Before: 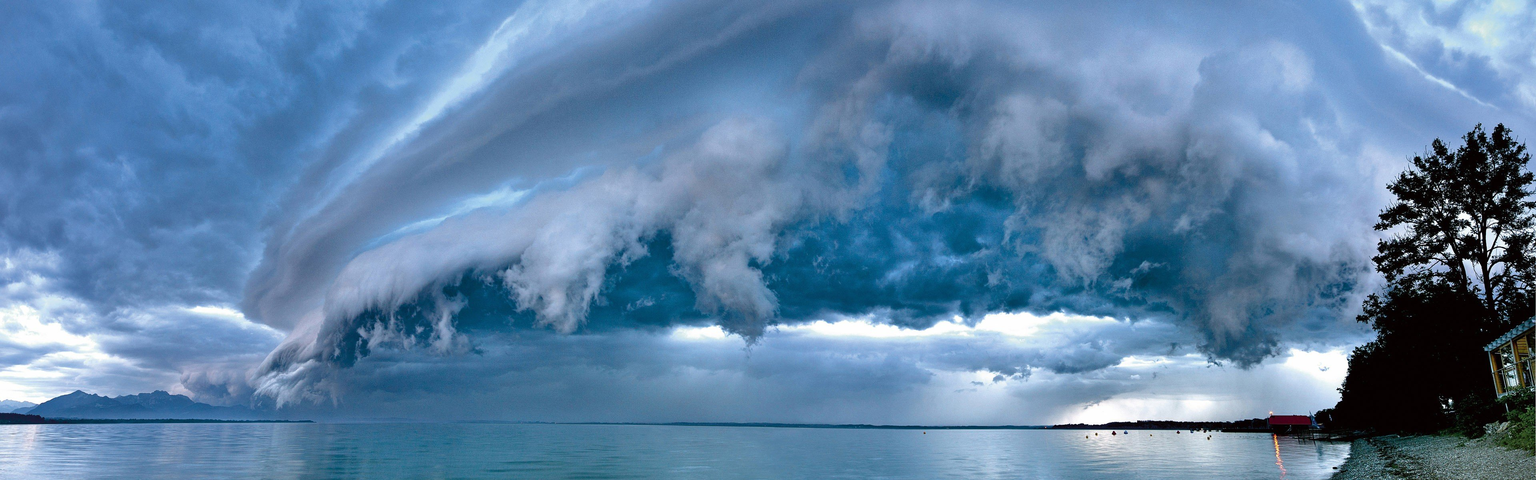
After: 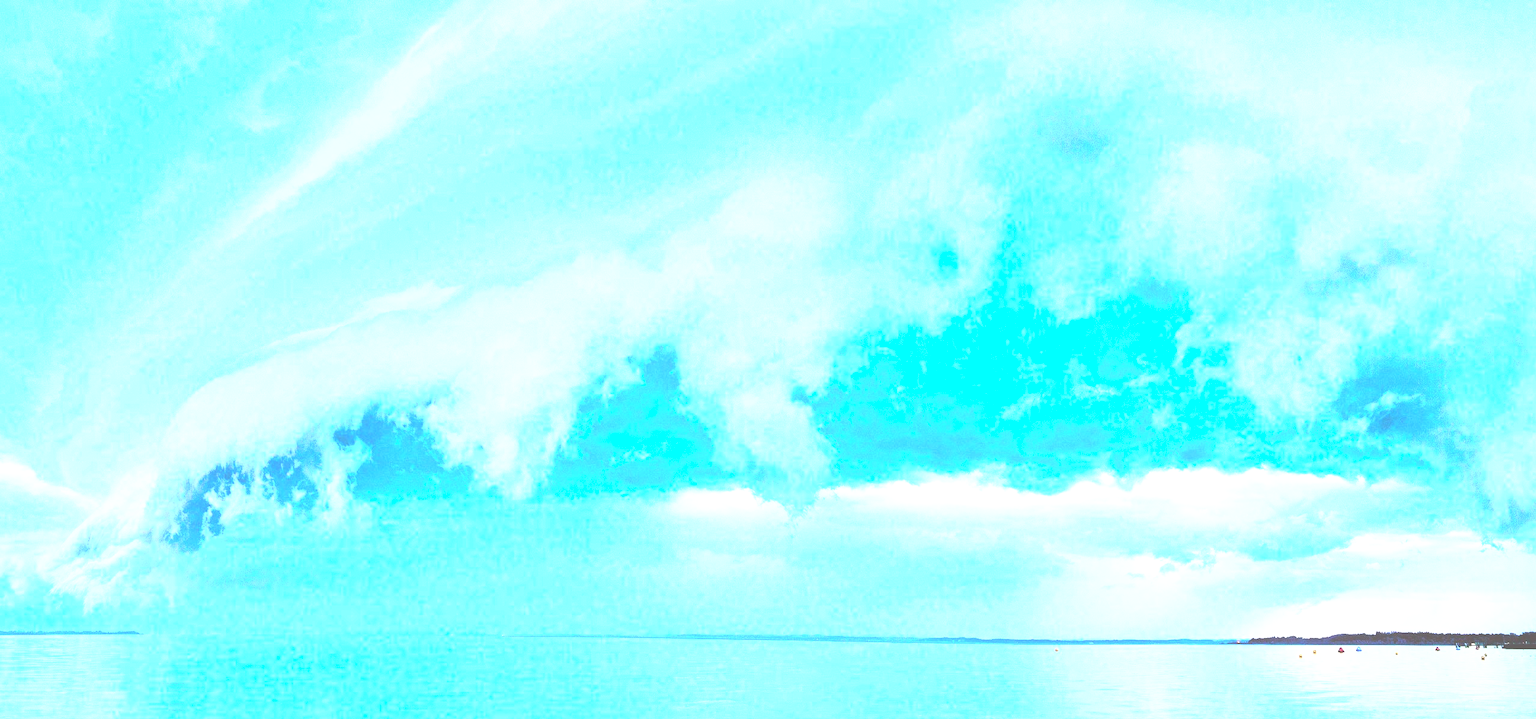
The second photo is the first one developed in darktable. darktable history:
base curve: curves: ch0 [(0, 0) (0.012, 0.01) (0.073, 0.168) (0.31, 0.711) (0.645, 0.957) (1, 1)], preserve colors none
exposure: black level correction -0.029, compensate highlight preservation false
contrast brightness saturation: contrast 0.991, brightness 0.992, saturation 0.998
crop and rotate: left 14.396%, right 18.97%
shadows and highlights: radius 91.19, shadows -13.8, white point adjustment 0.179, highlights 32.22, compress 48.27%, soften with gaussian
